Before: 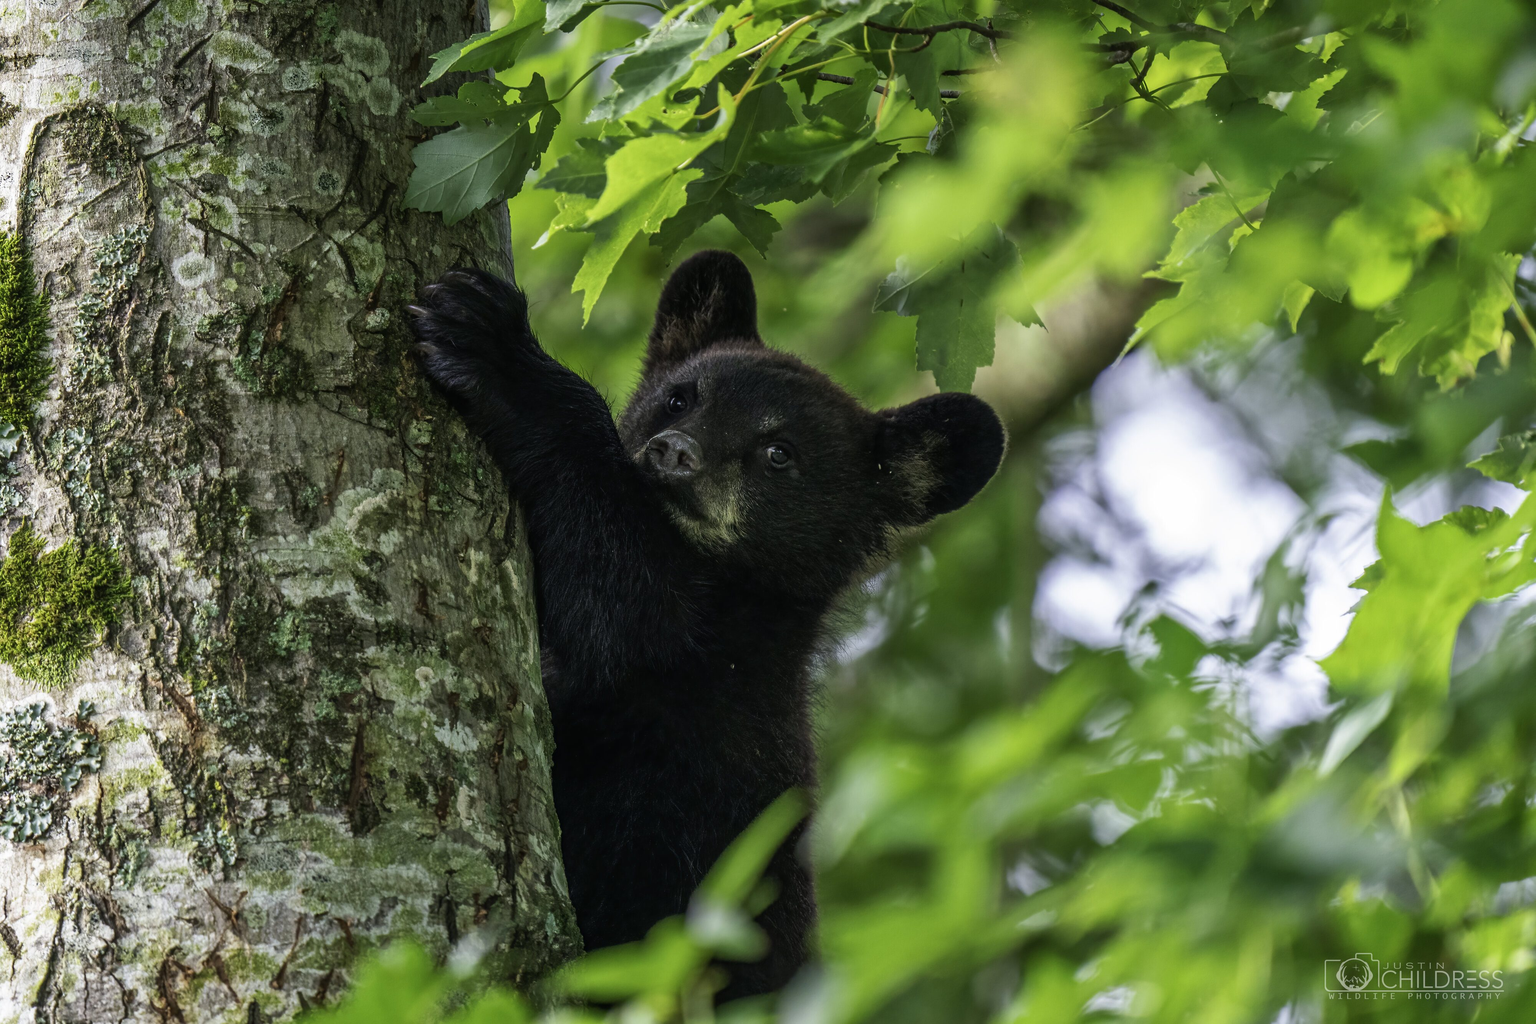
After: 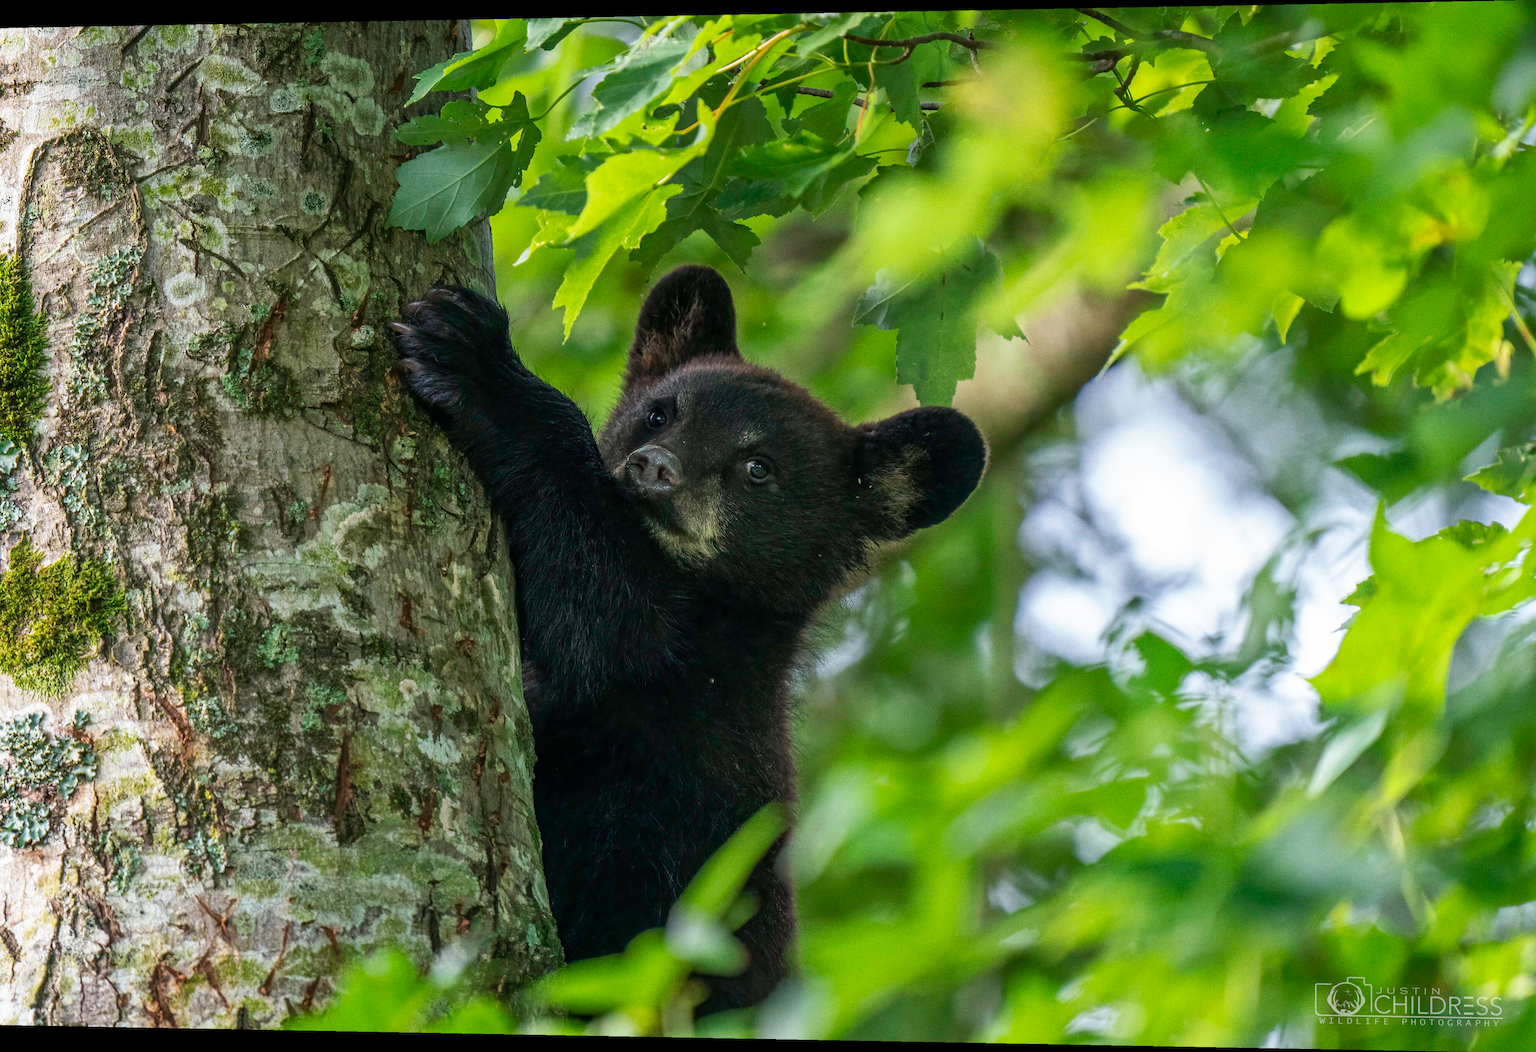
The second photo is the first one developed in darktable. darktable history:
rotate and perspective: lens shift (horizontal) -0.055, automatic cropping off
grain: coarseness 0.47 ISO
